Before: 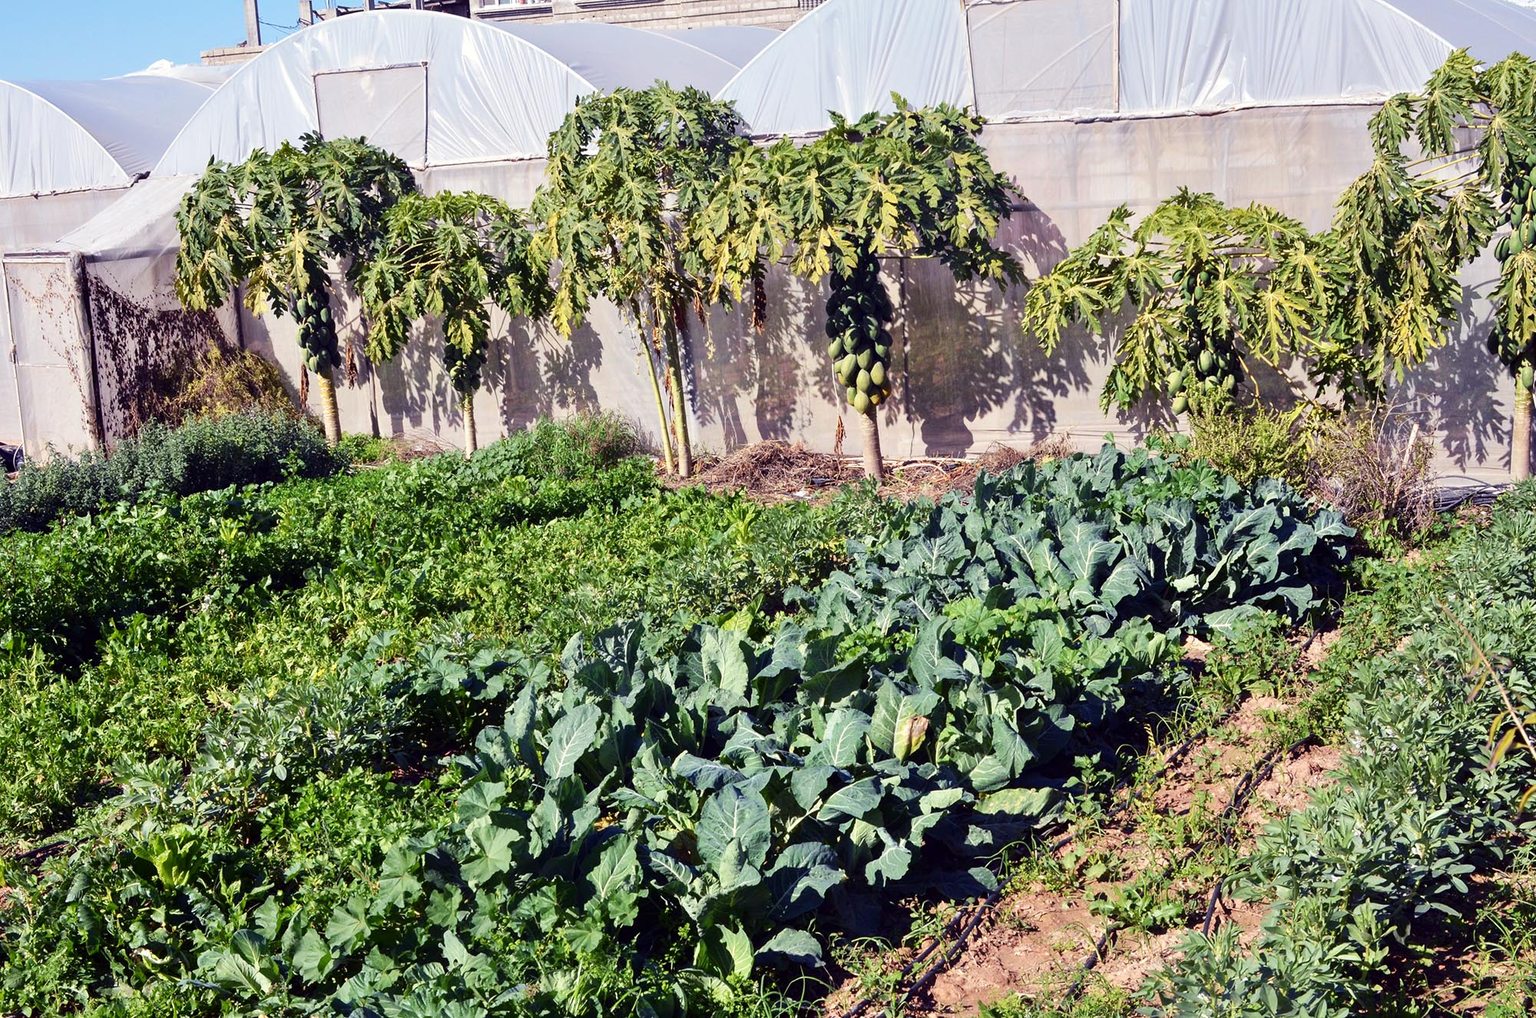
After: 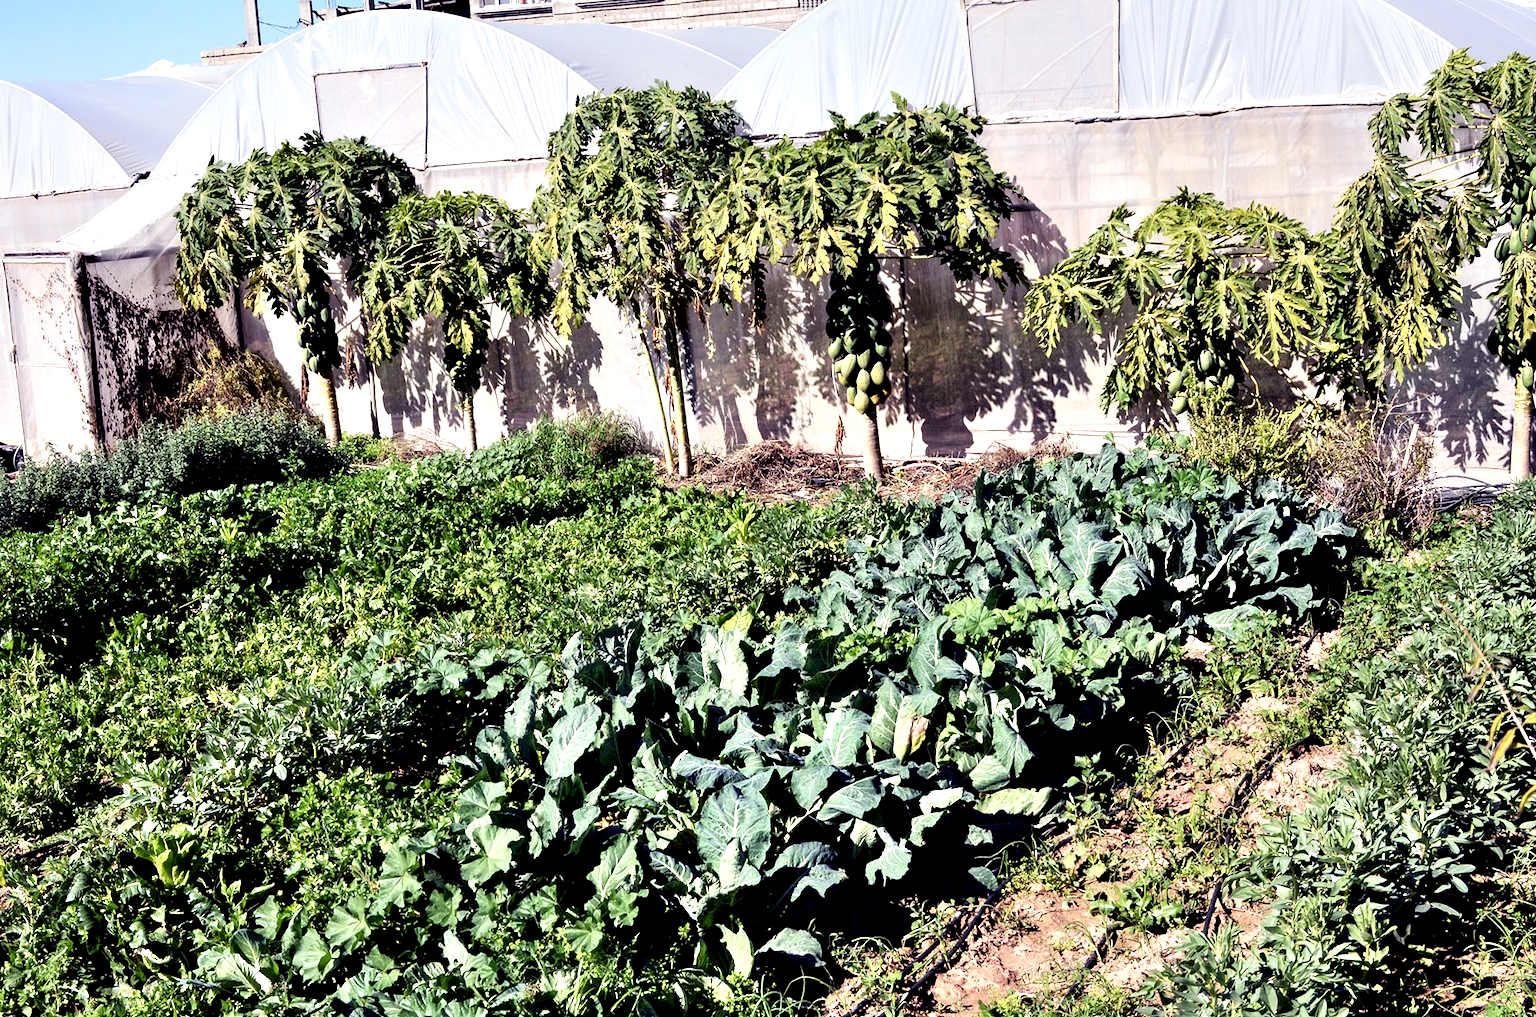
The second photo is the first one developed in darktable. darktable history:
contrast equalizer: octaves 7, y [[0.609, 0.611, 0.615, 0.613, 0.607, 0.603], [0.504, 0.498, 0.496, 0.499, 0.506, 0.516], [0 ×6], [0 ×6], [0 ×6]]
shadows and highlights: shadows -24.28, highlights 49.77, soften with gaussian
